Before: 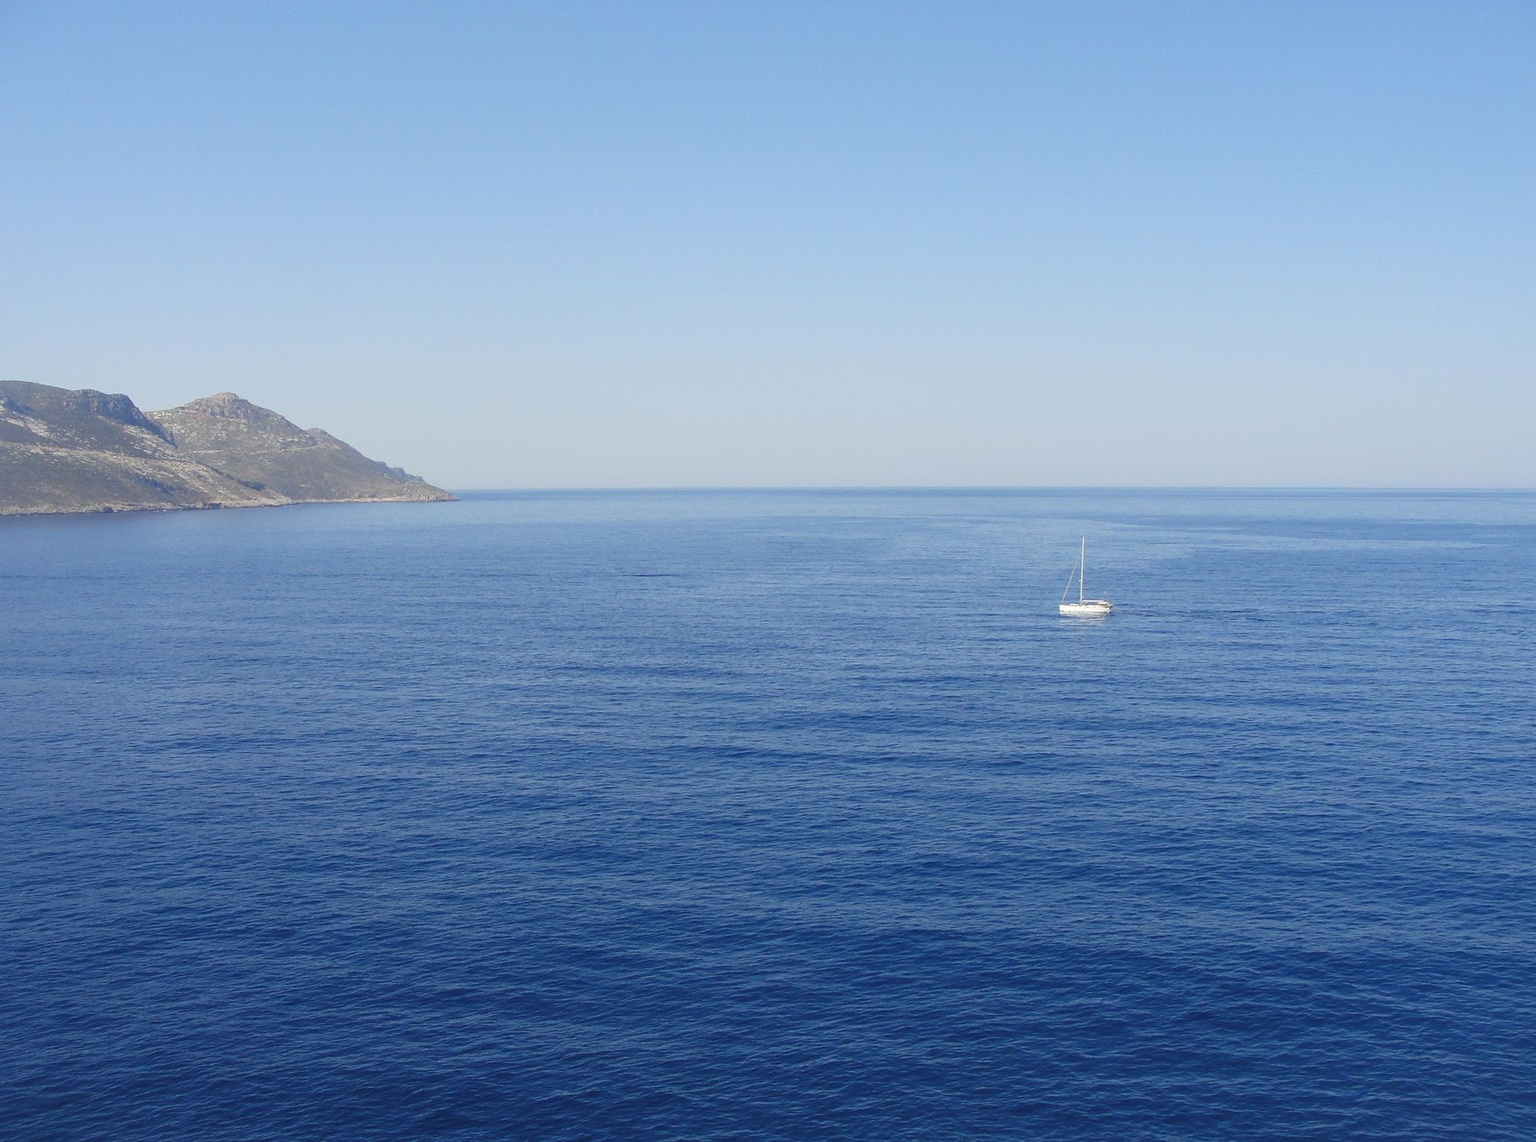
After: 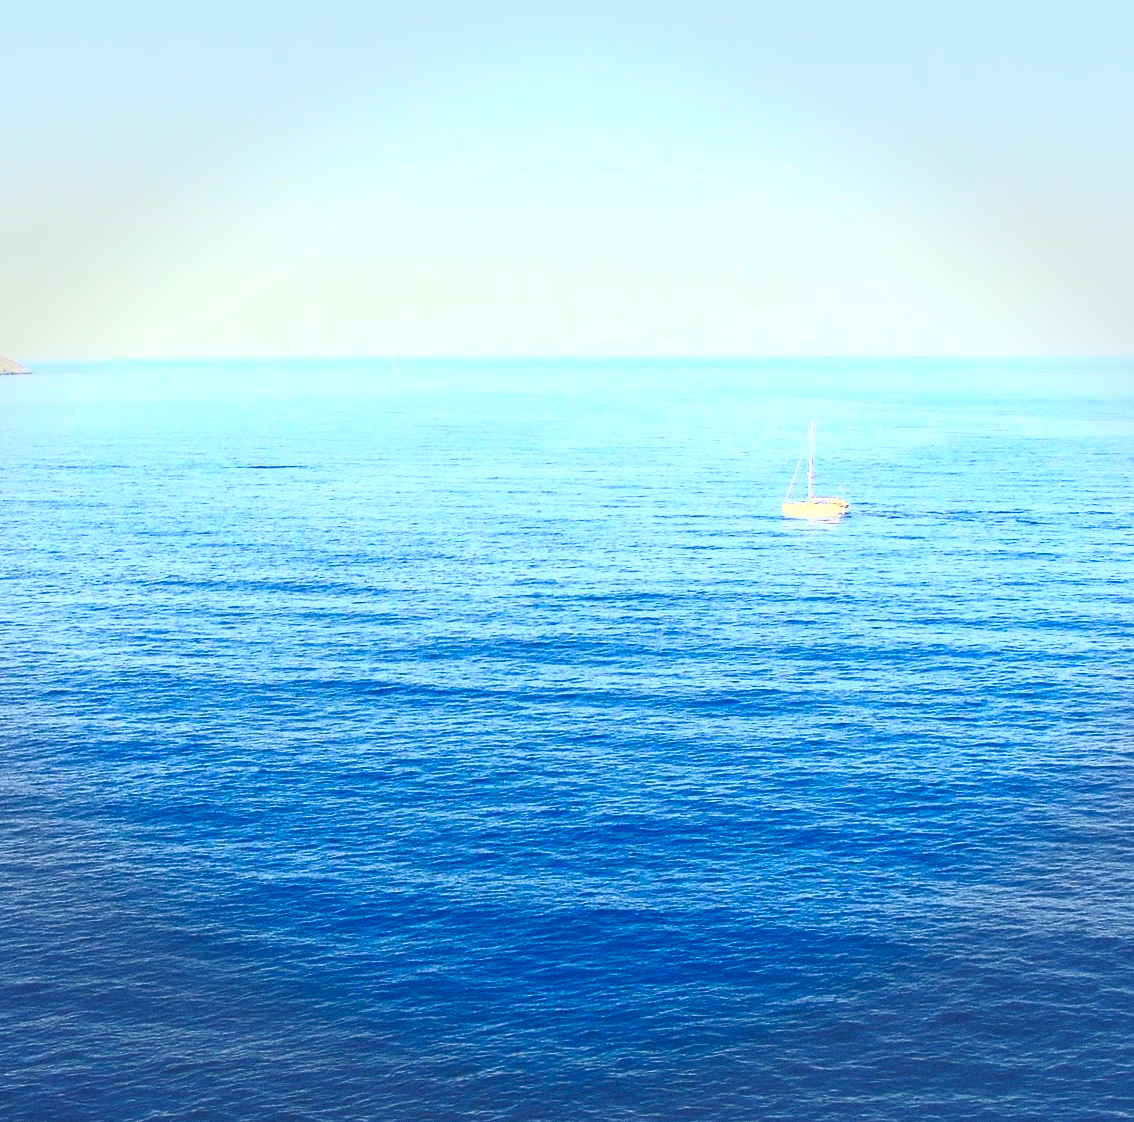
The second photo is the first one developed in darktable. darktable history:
grain: coarseness 0.09 ISO
white balance: red 1.029, blue 0.92
crop and rotate: left 28.256%, top 17.734%, right 12.656%, bottom 3.573%
contrast brightness saturation: contrast 1, brightness 1, saturation 1
vignetting: fall-off start 91%, fall-off radius 39.39%, brightness -0.182, saturation -0.3, width/height ratio 1.219, shape 1.3, dithering 8-bit output, unbound false
